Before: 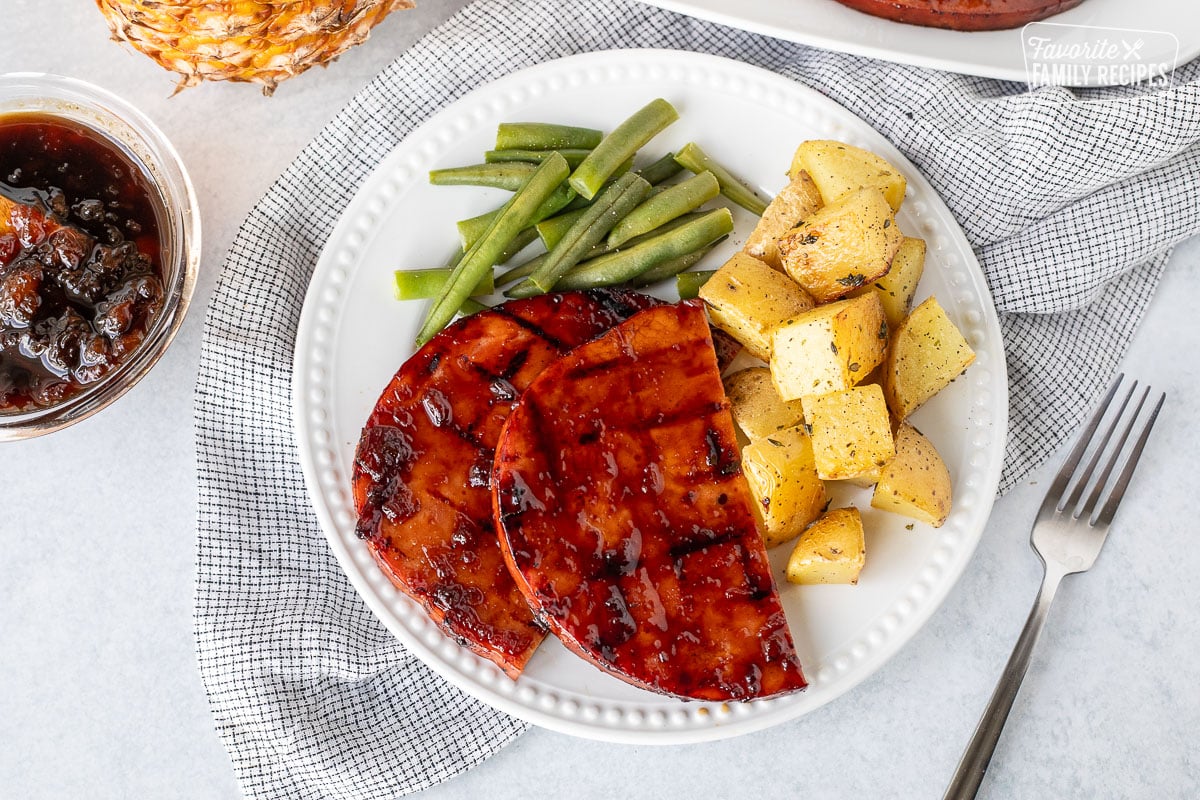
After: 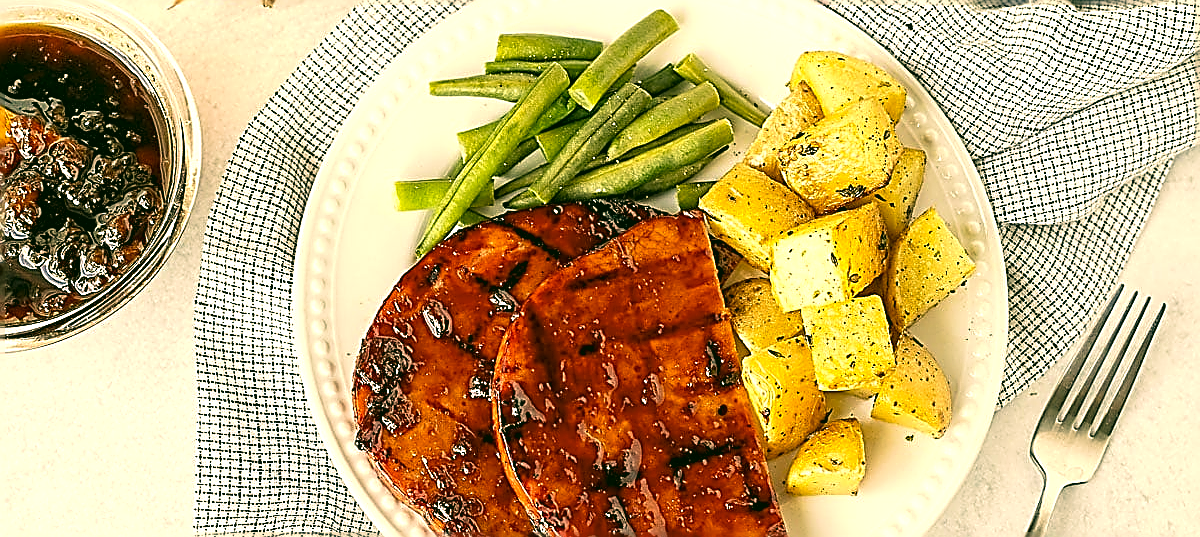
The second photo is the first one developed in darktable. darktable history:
velvia: strength 26.57%
crop: top 11.167%, bottom 21.708%
sharpen: amount 1.988
exposure: exposure 0.373 EV, compensate exposure bias true, compensate highlight preservation false
color correction: highlights a* 5.19, highlights b* 24.37, shadows a* -16.38, shadows b* 3.93
base curve: preserve colors none
